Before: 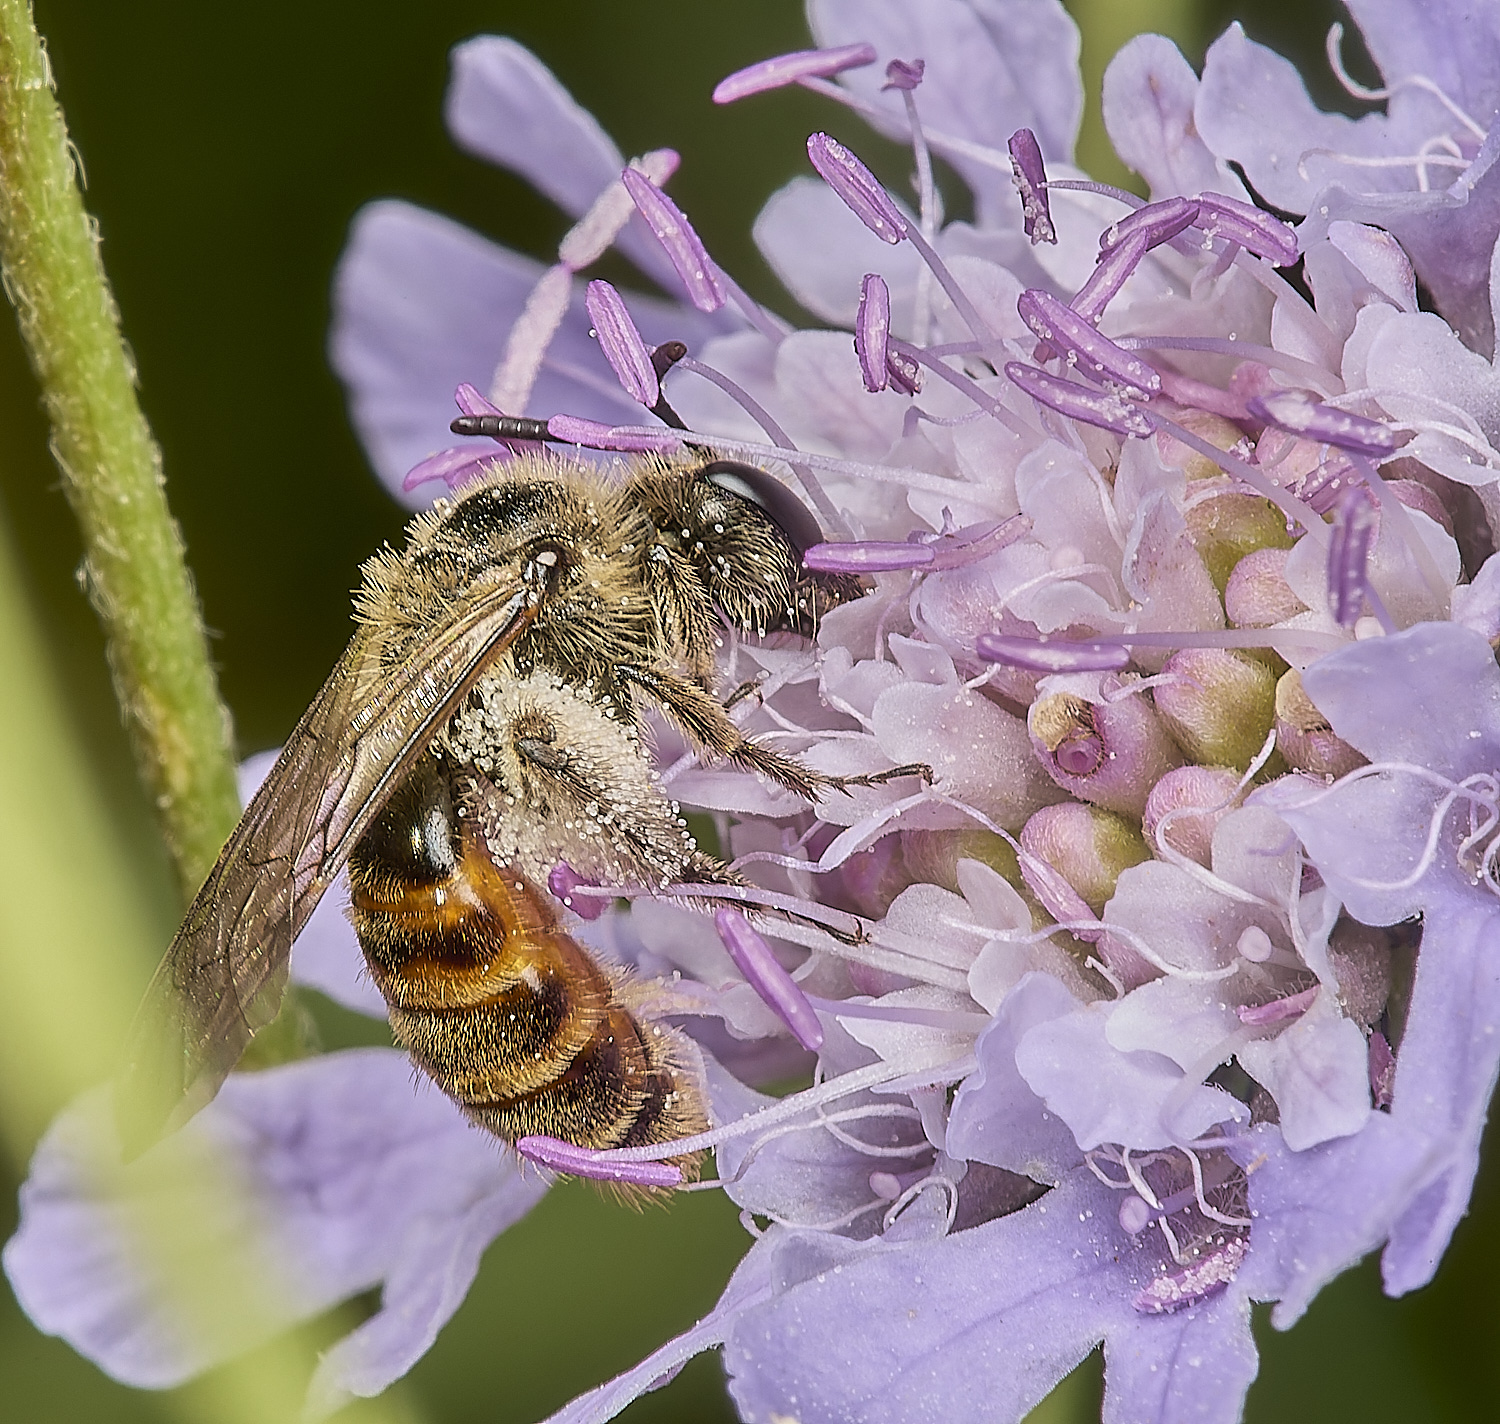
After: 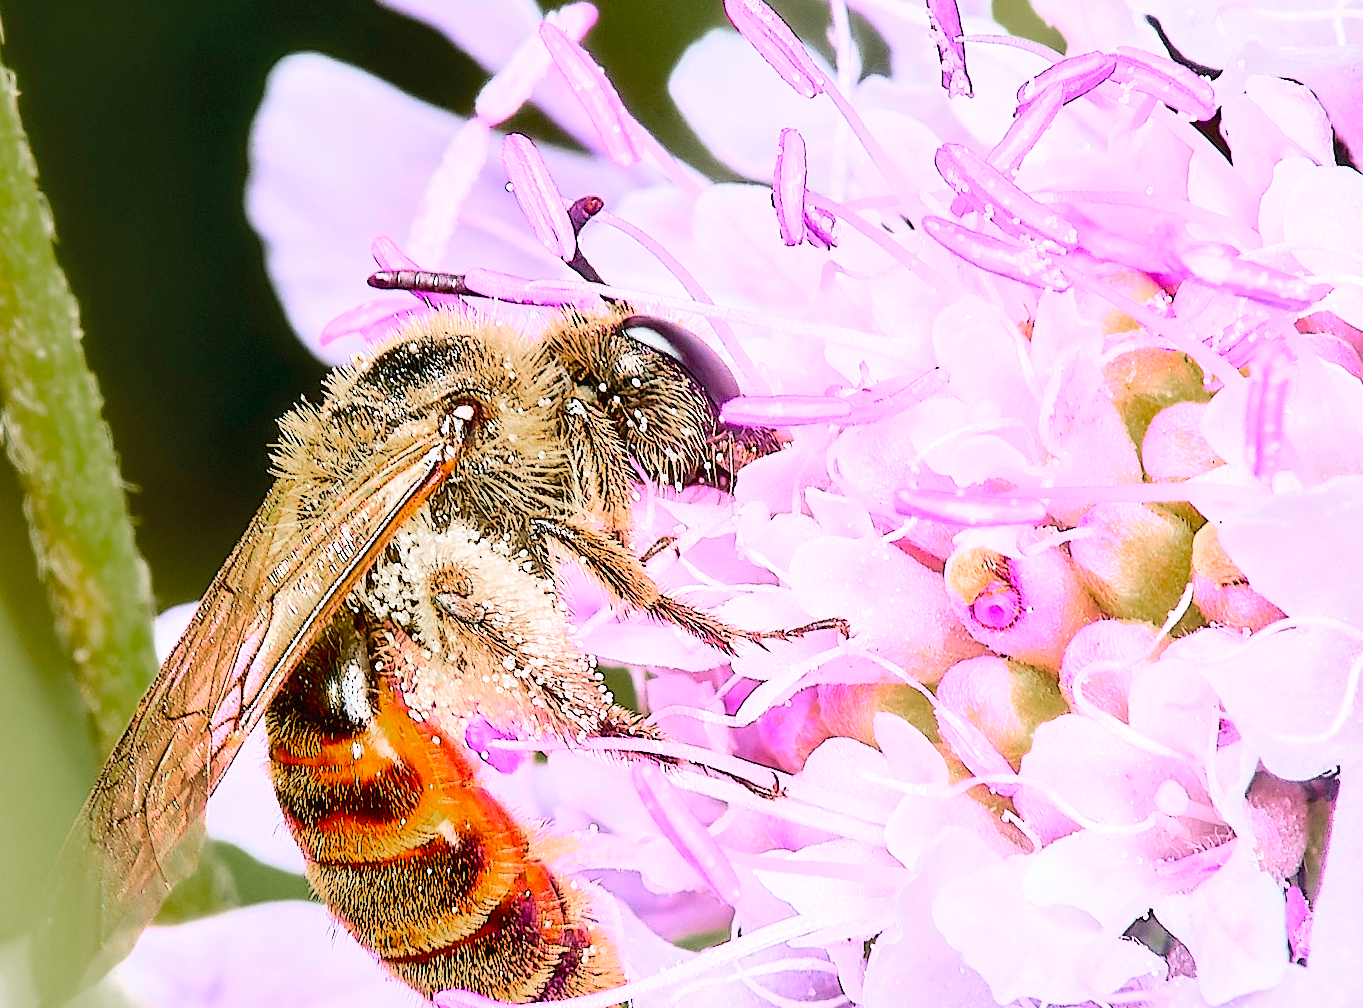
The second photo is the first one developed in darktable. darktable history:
crop: left 5.571%, top 10.309%, right 3.502%, bottom 18.866%
color calibration: output colorfulness [0, 0.315, 0, 0], illuminant as shot in camera, x 0.358, y 0.373, temperature 4628.91 K
exposure: black level correction 0.009, exposure 1.419 EV, compensate exposure bias true, compensate highlight preservation false
color zones: curves: ch0 [(0, 0.48) (0.209, 0.398) (0.305, 0.332) (0.429, 0.493) (0.571, 0.5) (0.714, 0.5) (0.857, 0.5) (1, 0.48)]; ch1 [(0, 0.736) (0.143, 0.625) (0.225, 0.371) (0.429, 0.256) (0.571, 0.241) (0.714, 0.213) (0.857, 0.48) (1, 0.736)]; ch2 [(0, 0.448) (0.143, 0.498) (0.286, 0.5) (0.429, 0.5) (0.571, 0.5) (0.714, 0.5) (0.857, 0.5) (1, 0.448)]
tone curve: curves: ch0 [(0, 0.021) (0.104, 0.093) (0.236, 0.234) (0.456, 0.566) (0.647, 0.78) (0.864, 0.9) (1, 0.932)]; ch1 [(0, 0) (0.353, 0.344) (0.43, 0.401) (0.479, 0.476) (0.502, 0.504) (0.544, 0.534) (0.566, 0.566) (0.612, 0.621) (0.657, 0.679) (1, 1)]; ch2 [(0, 0) (0.34, 0.314) (0.434, 0.43) (0.5, 0.498) (0.528, 0.536) (0.56, 0.576) (0.595, 0.638) (0.644, 0.729) (1, 1)], color space Lab, linked channels, preserve colors none
